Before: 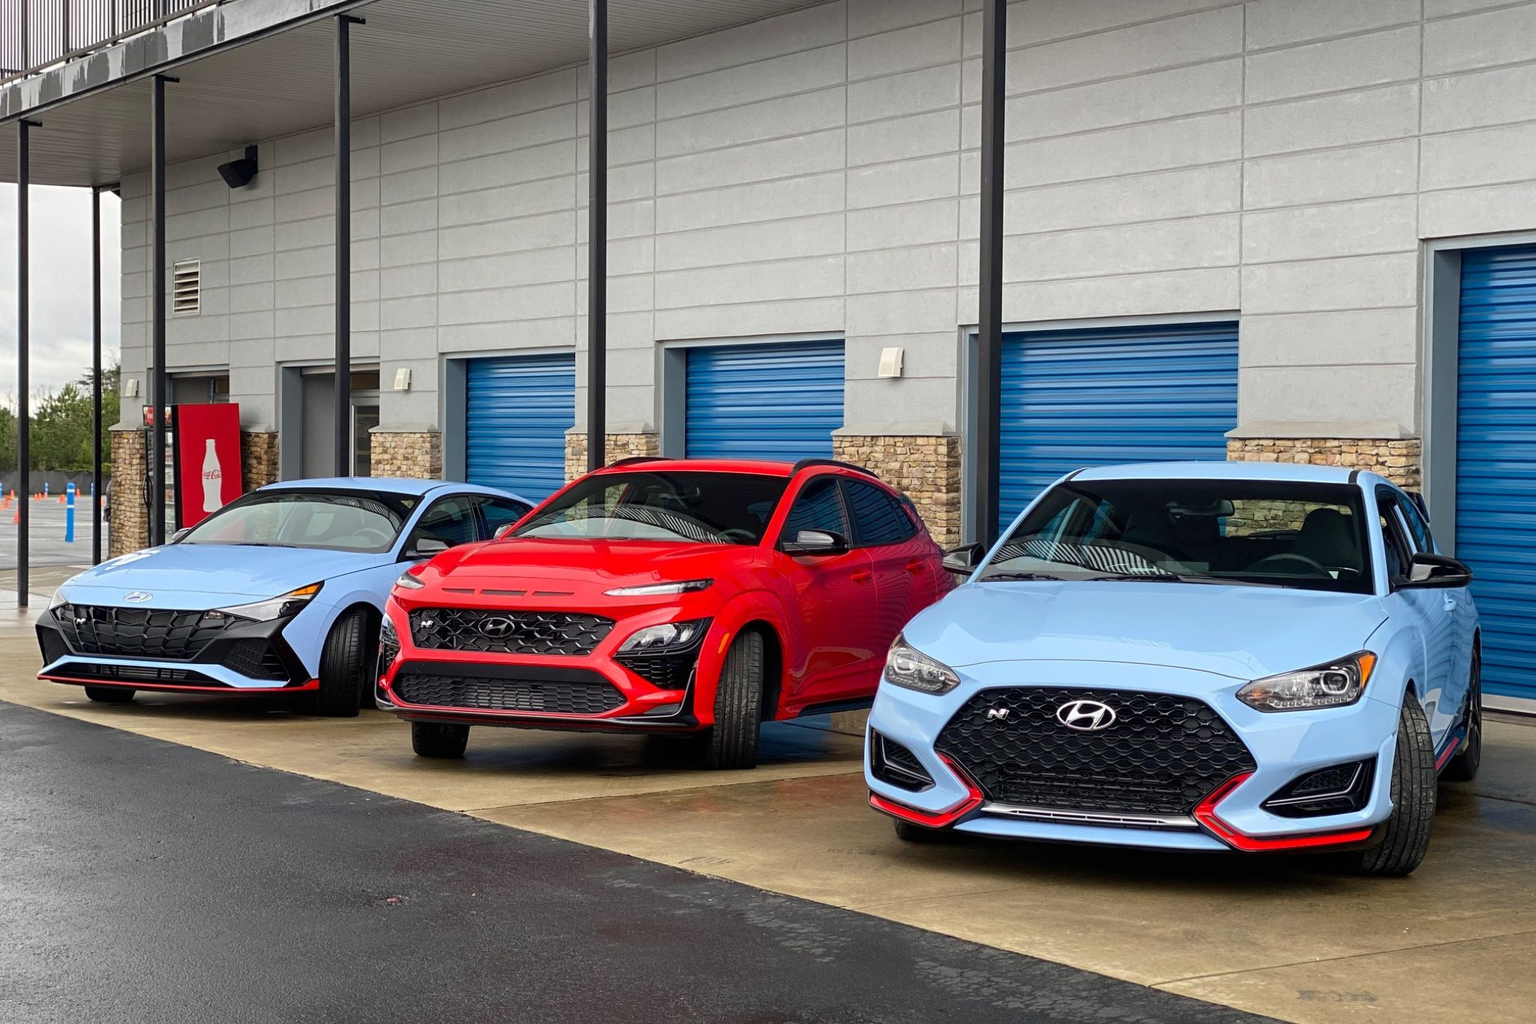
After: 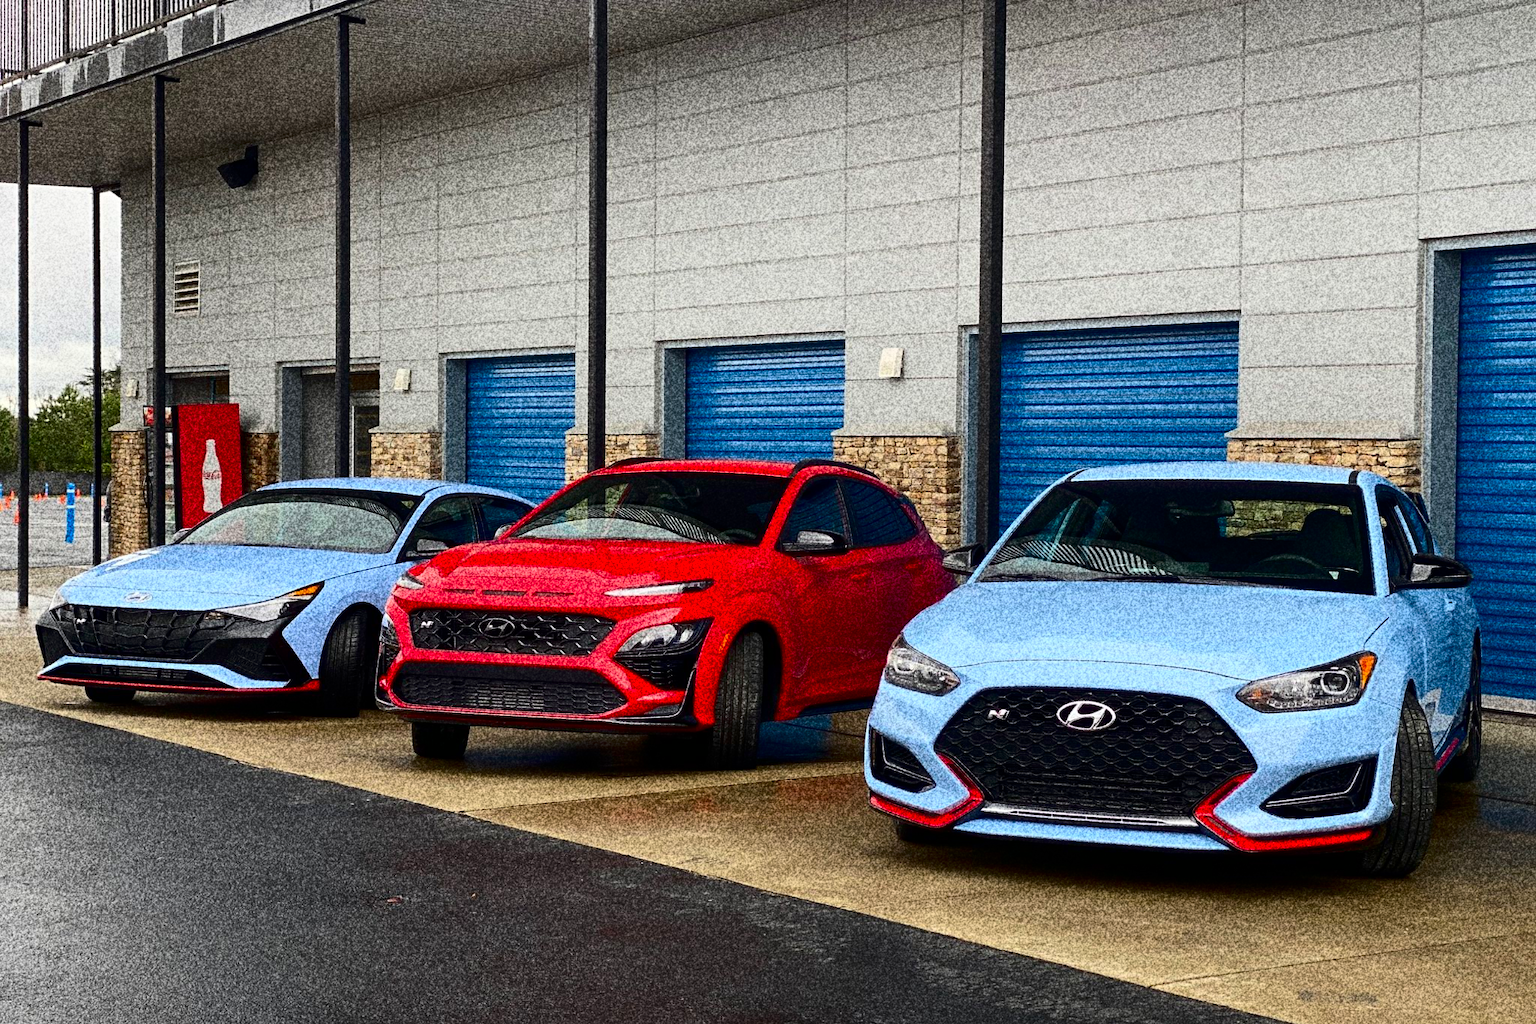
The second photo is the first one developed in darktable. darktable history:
contrast brightness saturation: contrast 0.19, brightness -0.11, saturation 0.21
grain: coarseness 30.02 ISO, strength 100%
